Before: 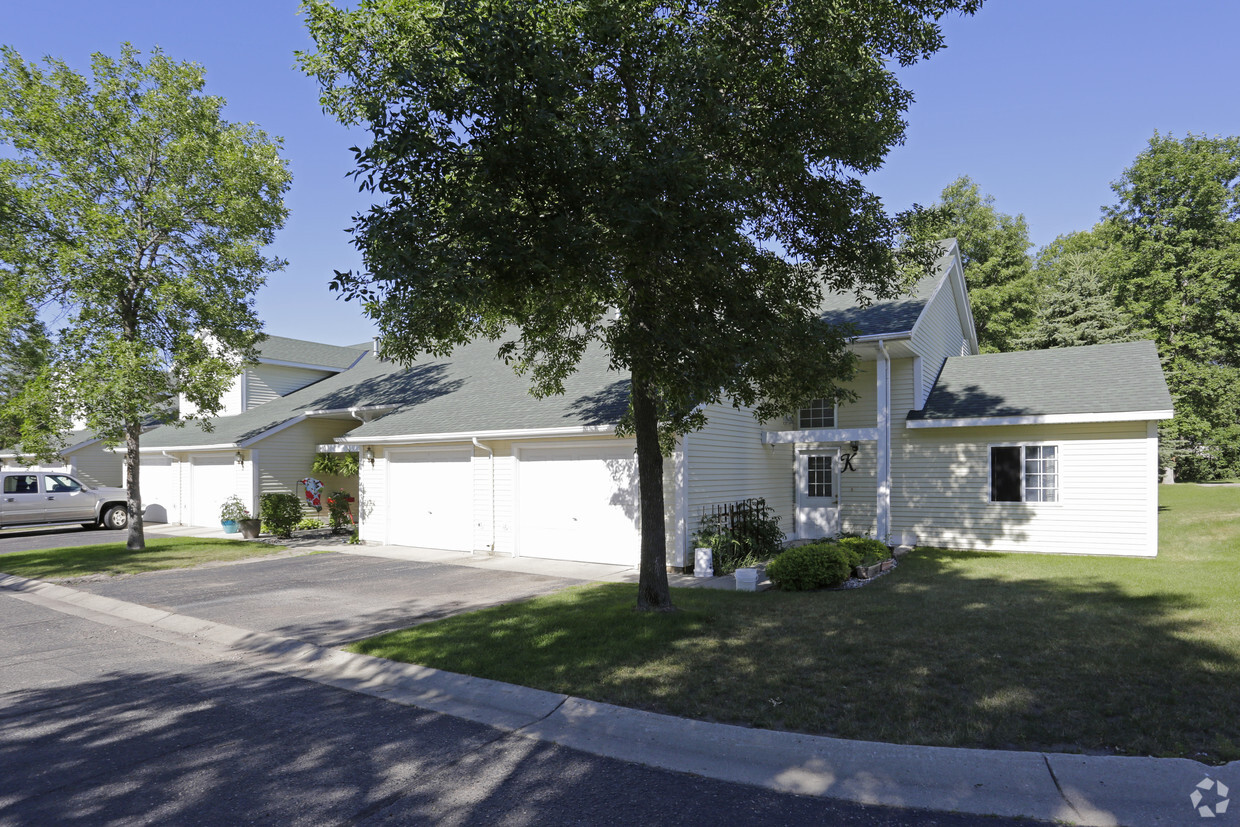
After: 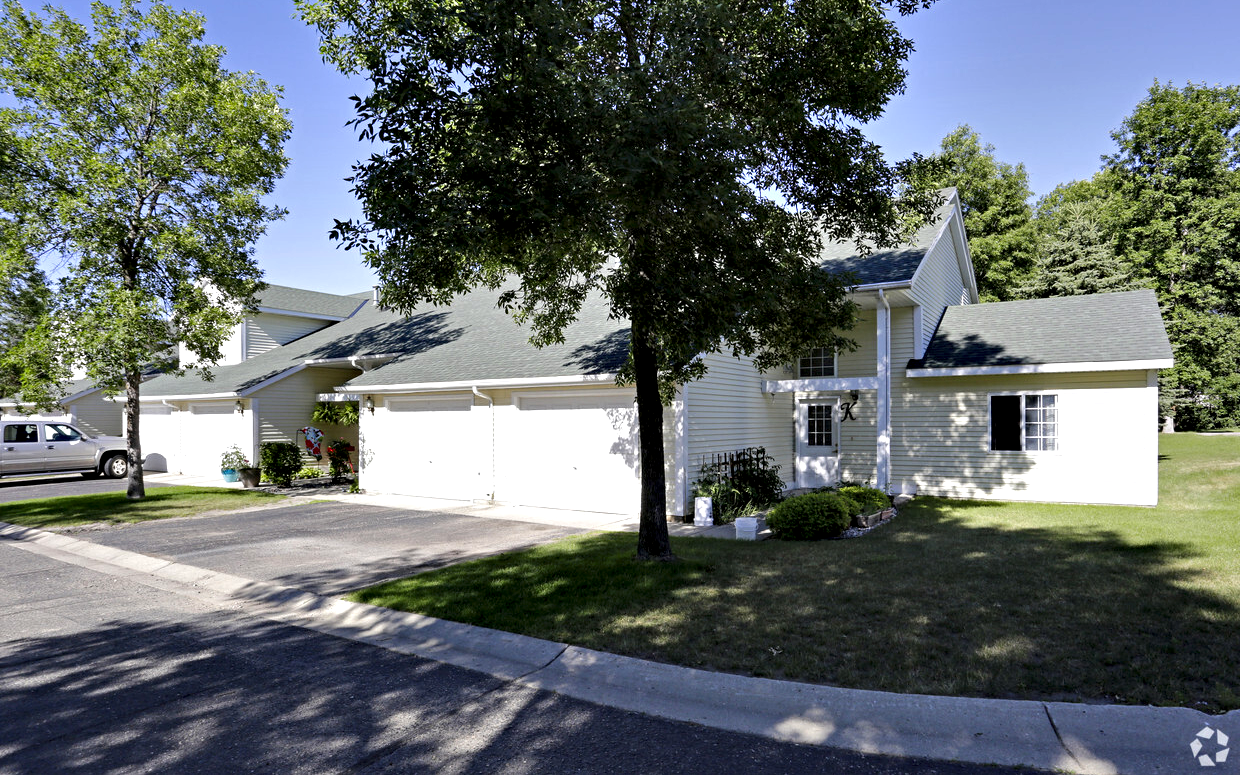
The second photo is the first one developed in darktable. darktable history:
crop and rotate: top 6.17%
contrast equalizer: octaves 7, y [[0.6 ×6], [0.55 ×6], [0 ×6], [0 ×6], [0 ×6]]
